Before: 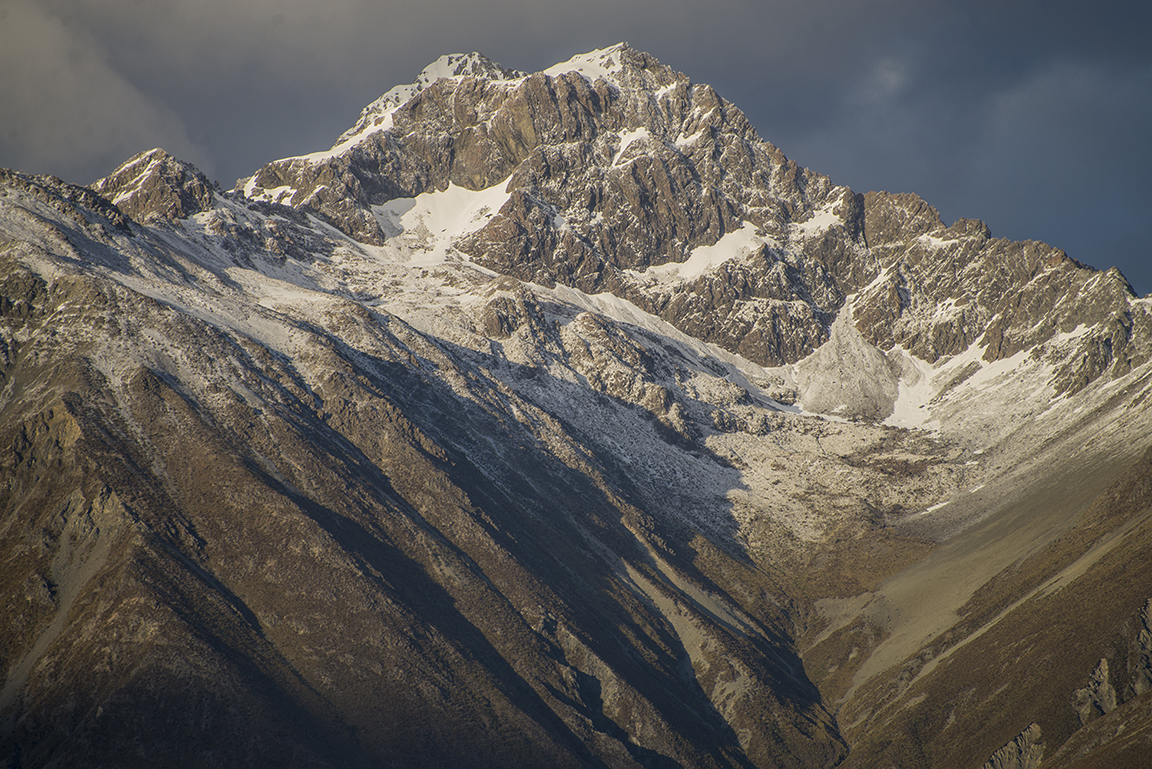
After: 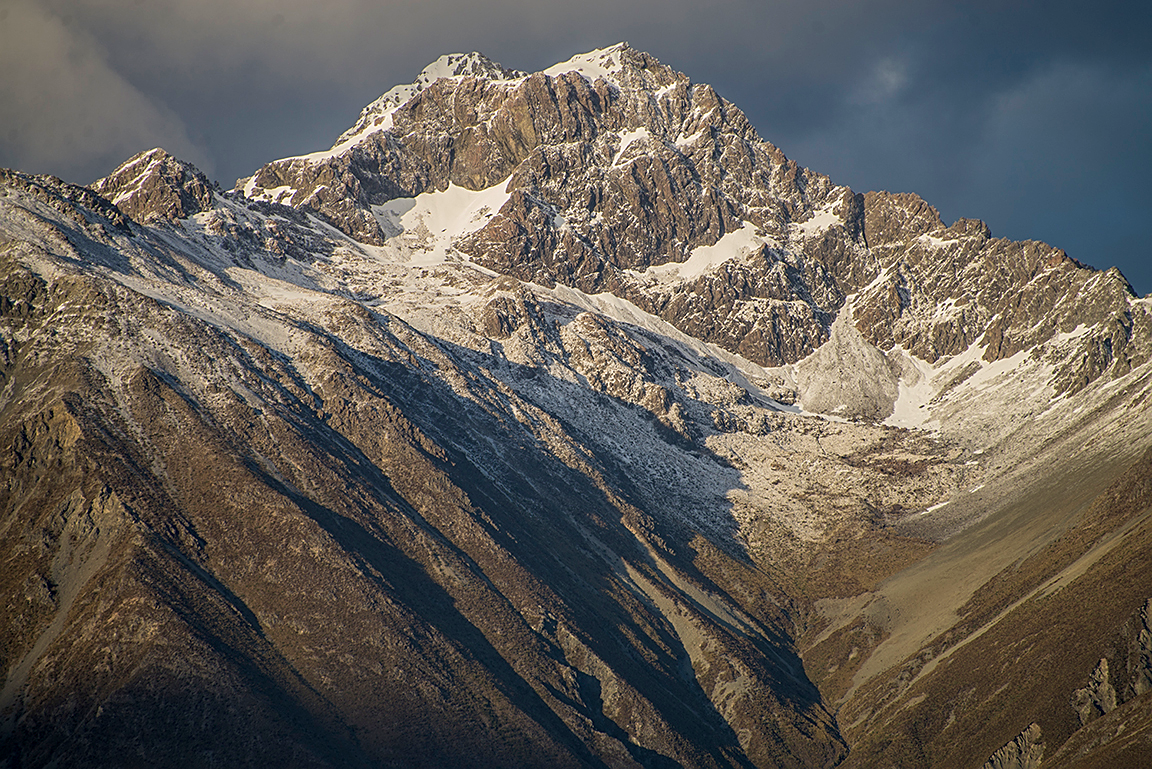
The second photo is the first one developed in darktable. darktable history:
local contrast: highlights 100%, shadows 100%, detail 120%, midtone range 0.2
sharpen: on, module defaults
velvia: strength 15%
